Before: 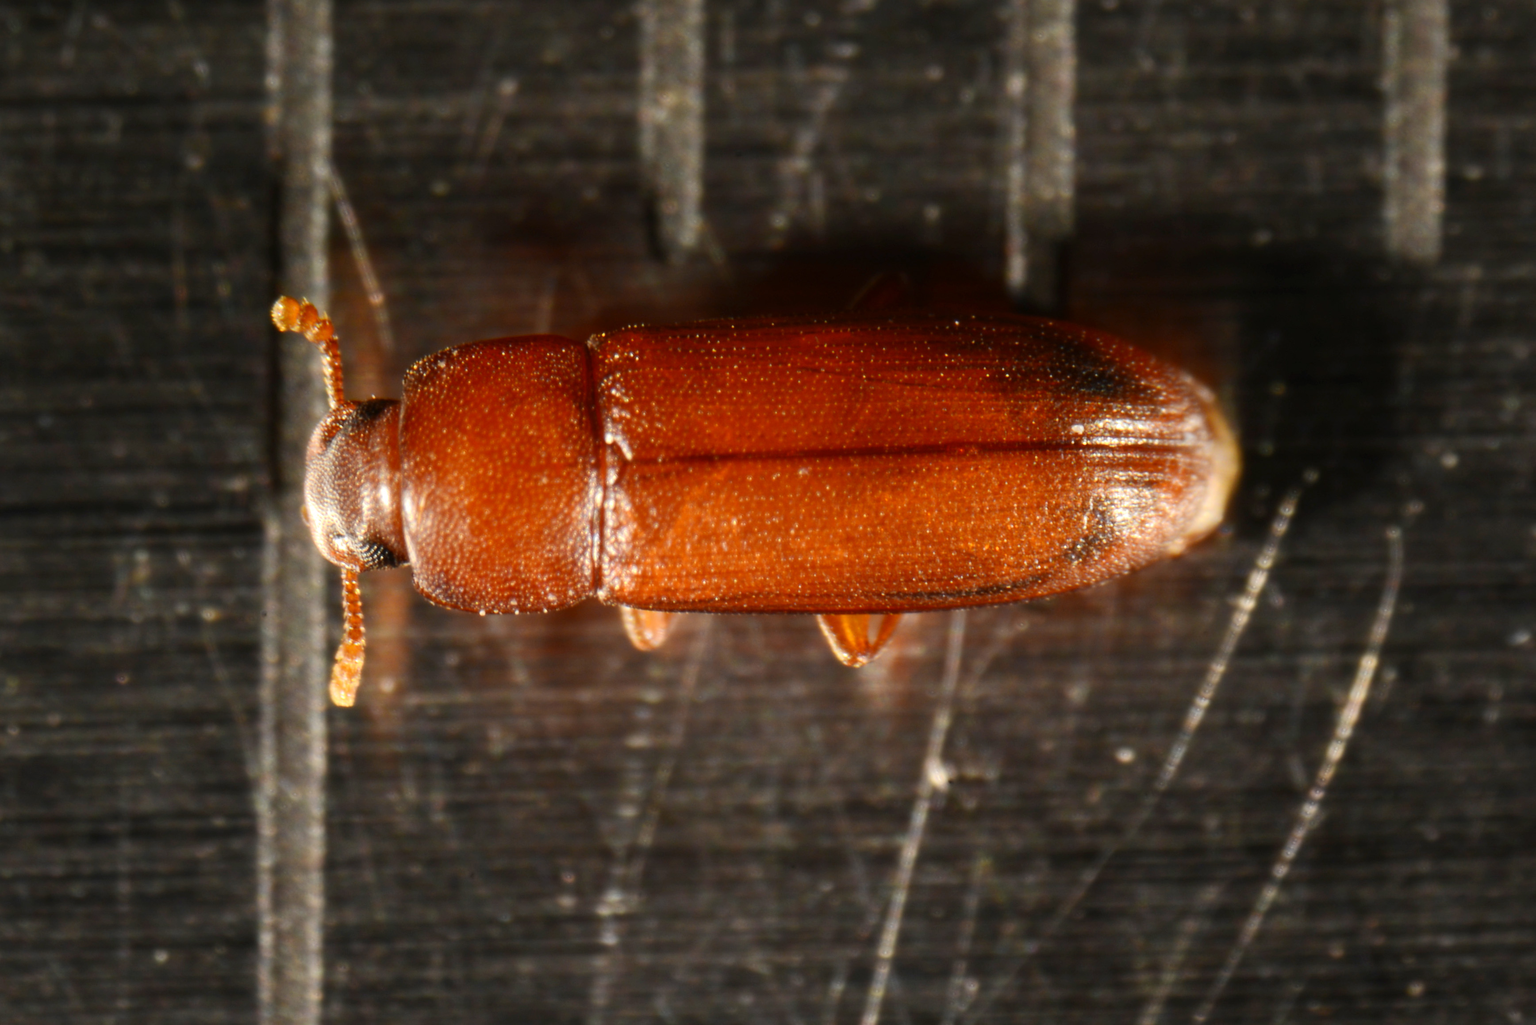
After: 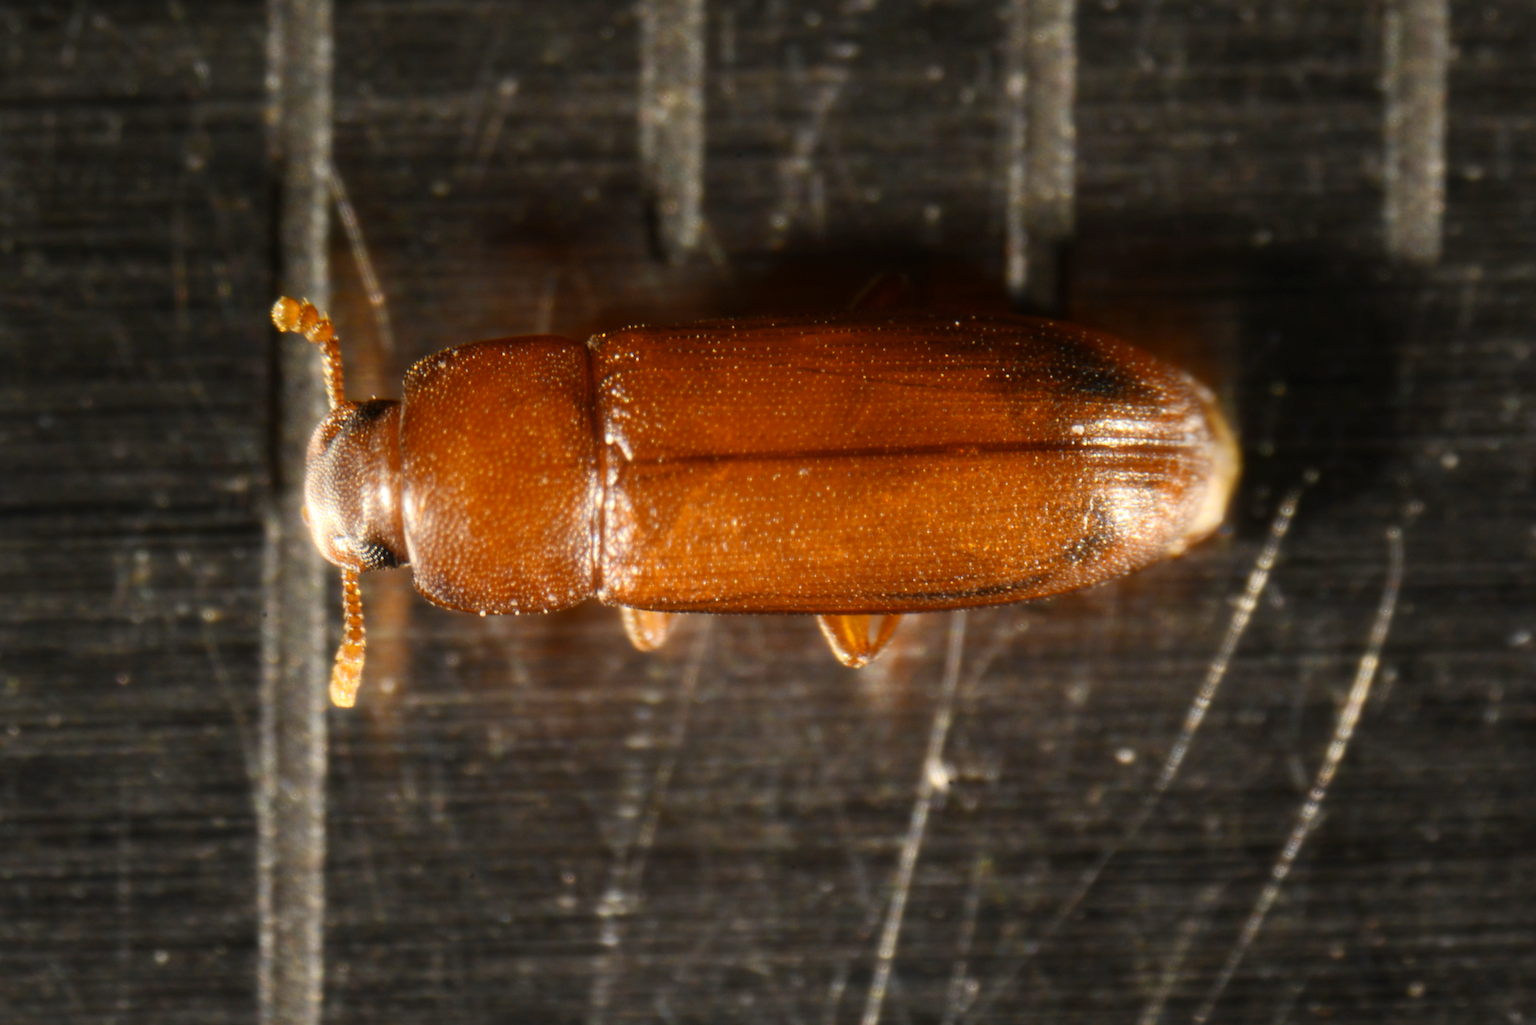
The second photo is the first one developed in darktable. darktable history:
bloom: size 5%, threshold 95%, strength 15%
color contrast: green-magenta contrast 0.81
